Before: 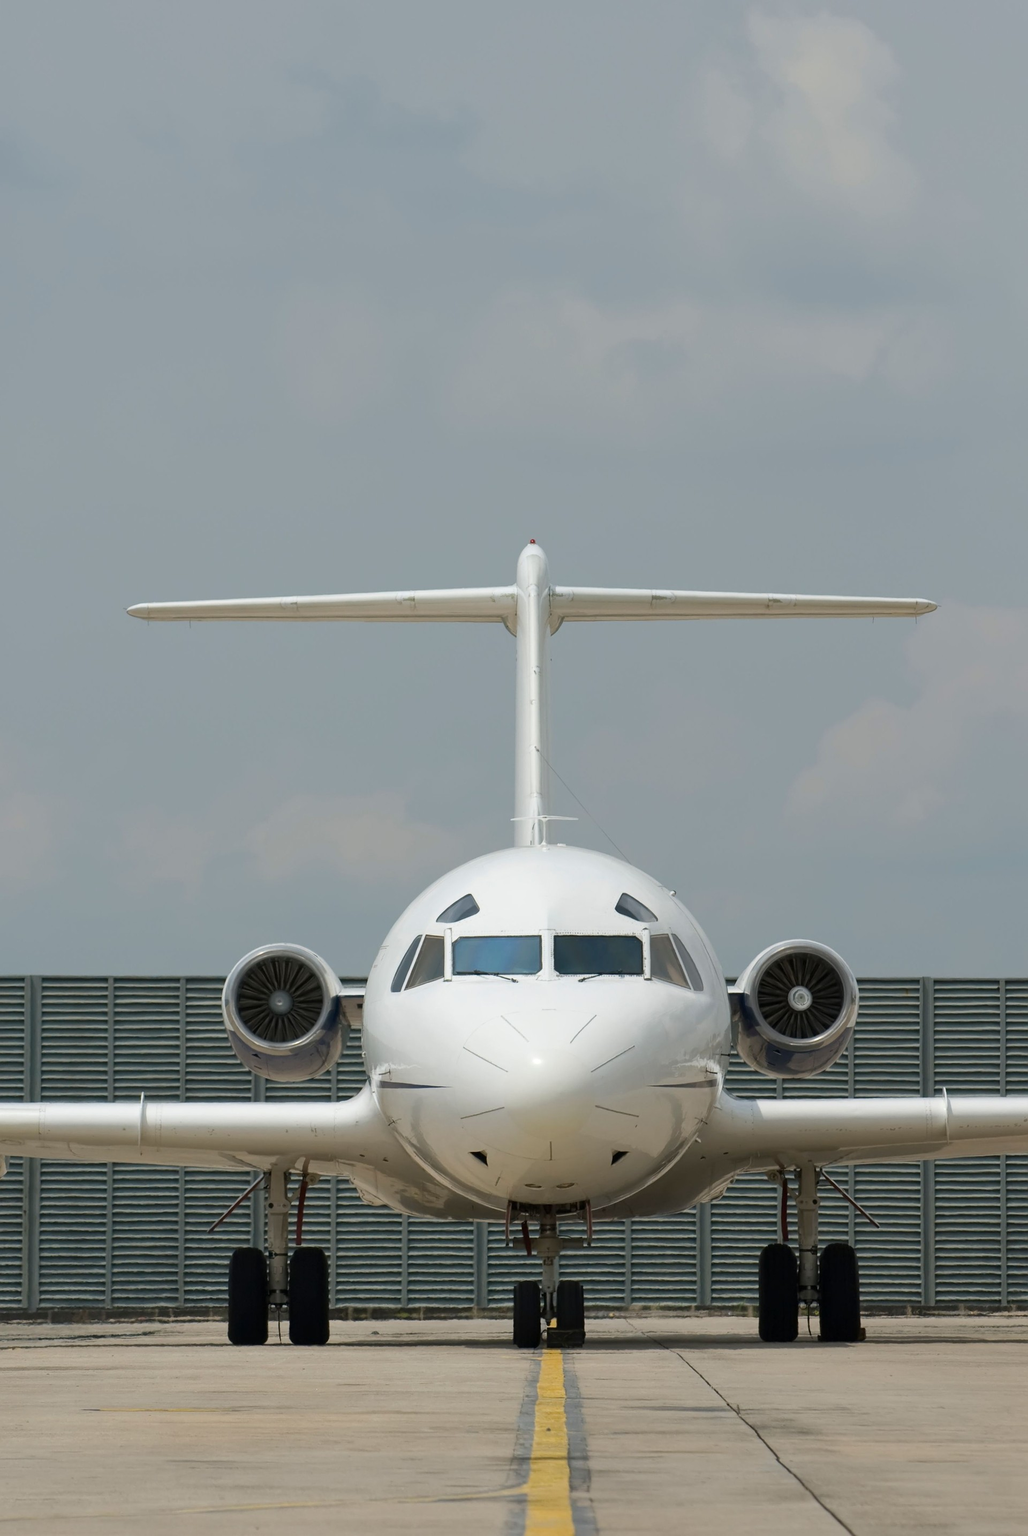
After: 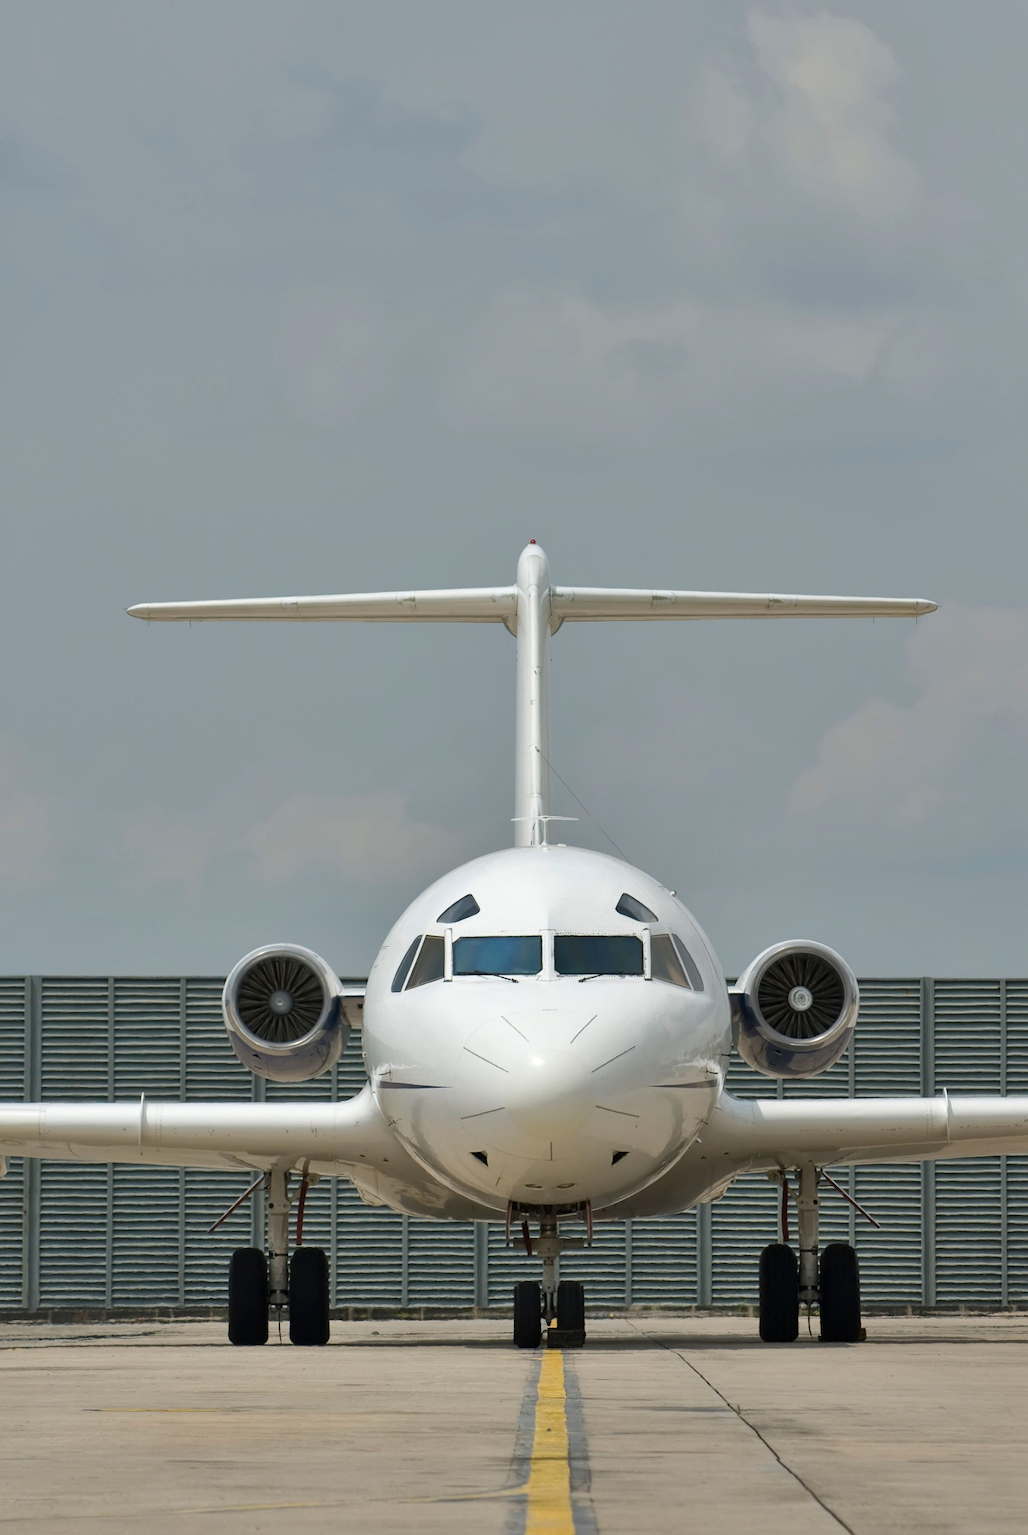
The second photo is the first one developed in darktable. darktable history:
exposure: exposure 0.128 EV, compensate highlight preservation false
shadows and highlights: low approximation 0.01, soften with gaussian
